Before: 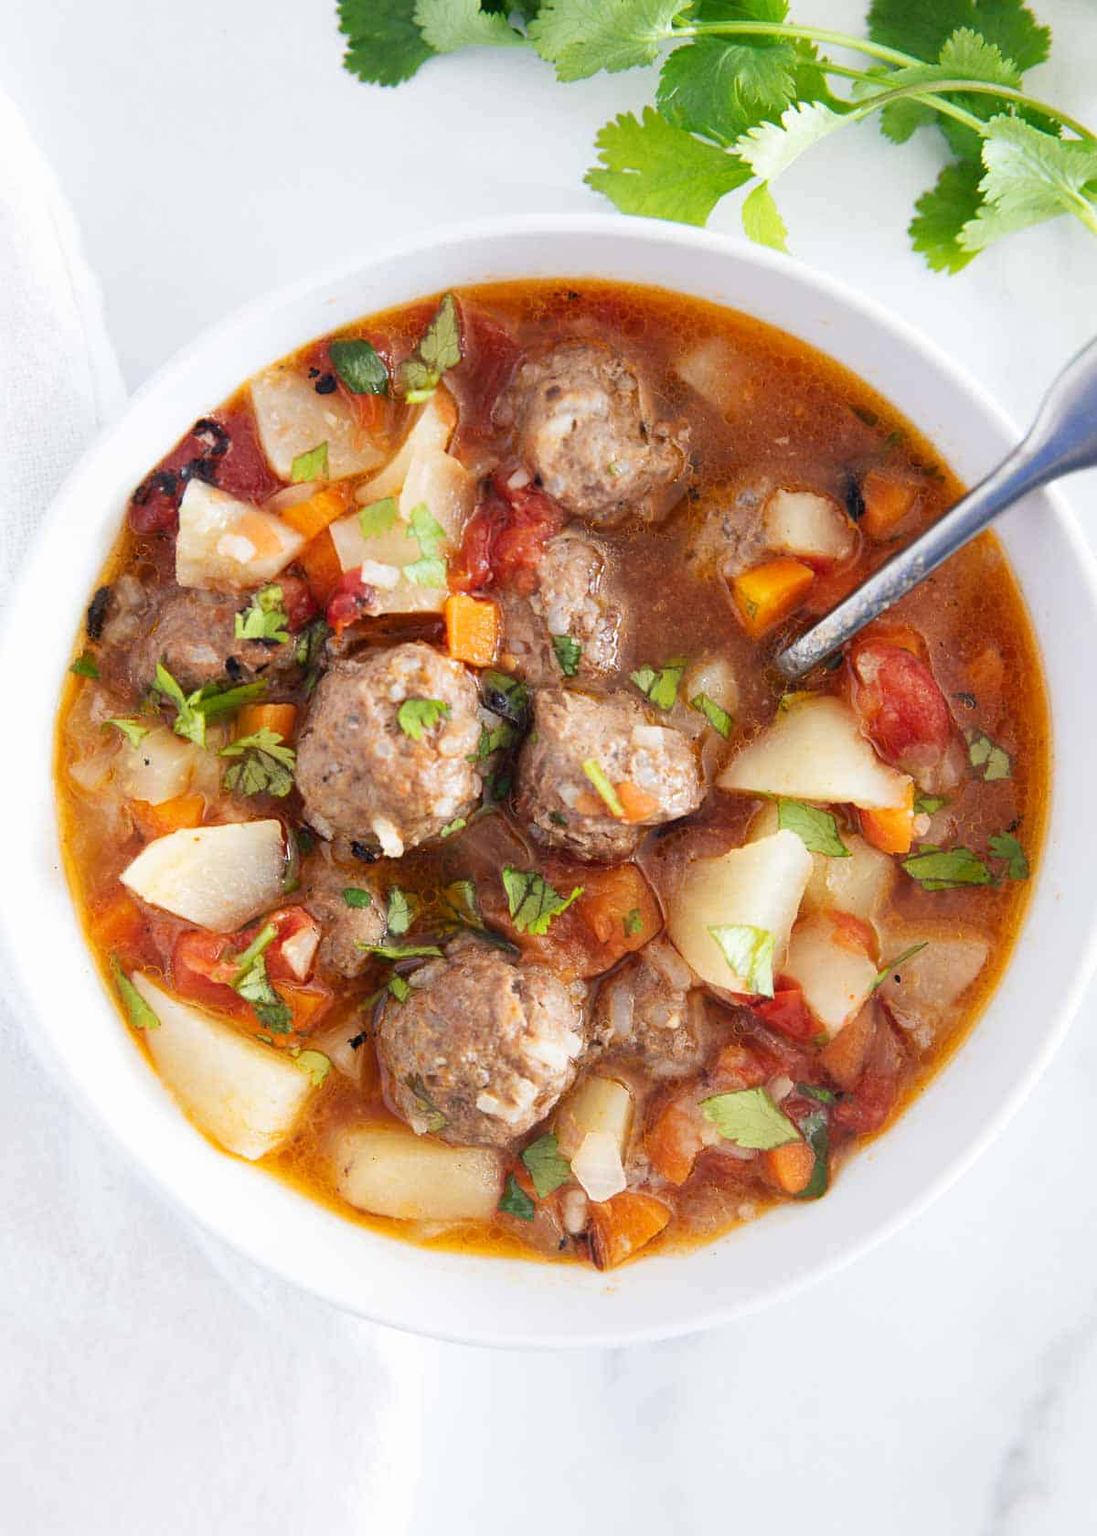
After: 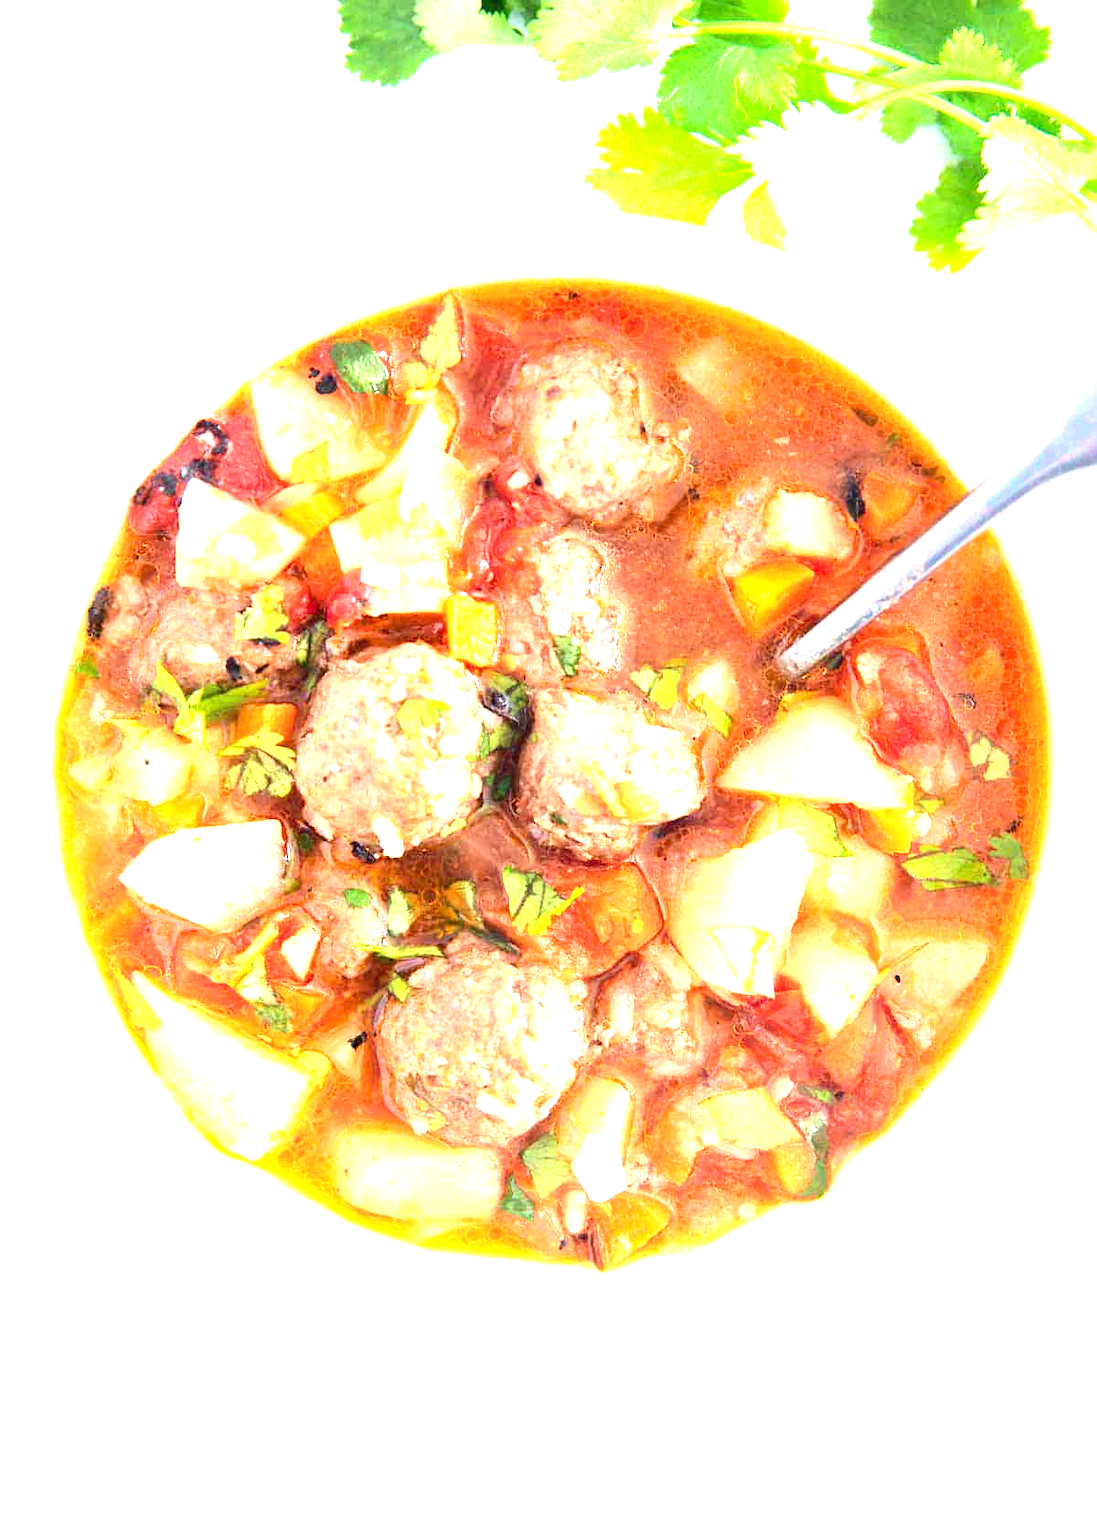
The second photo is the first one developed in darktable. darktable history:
tone curve: curves: ch0 [(0, 0.01) (0.037, 0.032) (0.131, 0.108) (0.275, 0.258) (0.483, 0.512) (0.61, 0.661) (0.696, 0.742) (0.792, 0.834) (0.911, 0.936) (0.997, 0.995)]; ch1 [(0, 0) (0.308, 0.29) (0.425, 0.411) (0.503, 0.502) (0.529, 0.543) (0.683, 0.706) (0.746, 0.77) (1, 1)]; ch2 [(0, 0) (0.225, 0.214) (0.334, 0.339) (0.401, 0.415) (0.485, 0.487) (0.502, 0.502) (0.525, 0.523) (0.545, 0.552) (0.587, 0.61) (0.636, 0.654) (0.711, 0.729) (0.845, 0.855) (0.998, 0.977)], color space Lab, independent channels, preserve colors none
exposure: exposure 1.997 EV, compensate exposure bias true, compensate highlight preservation false
